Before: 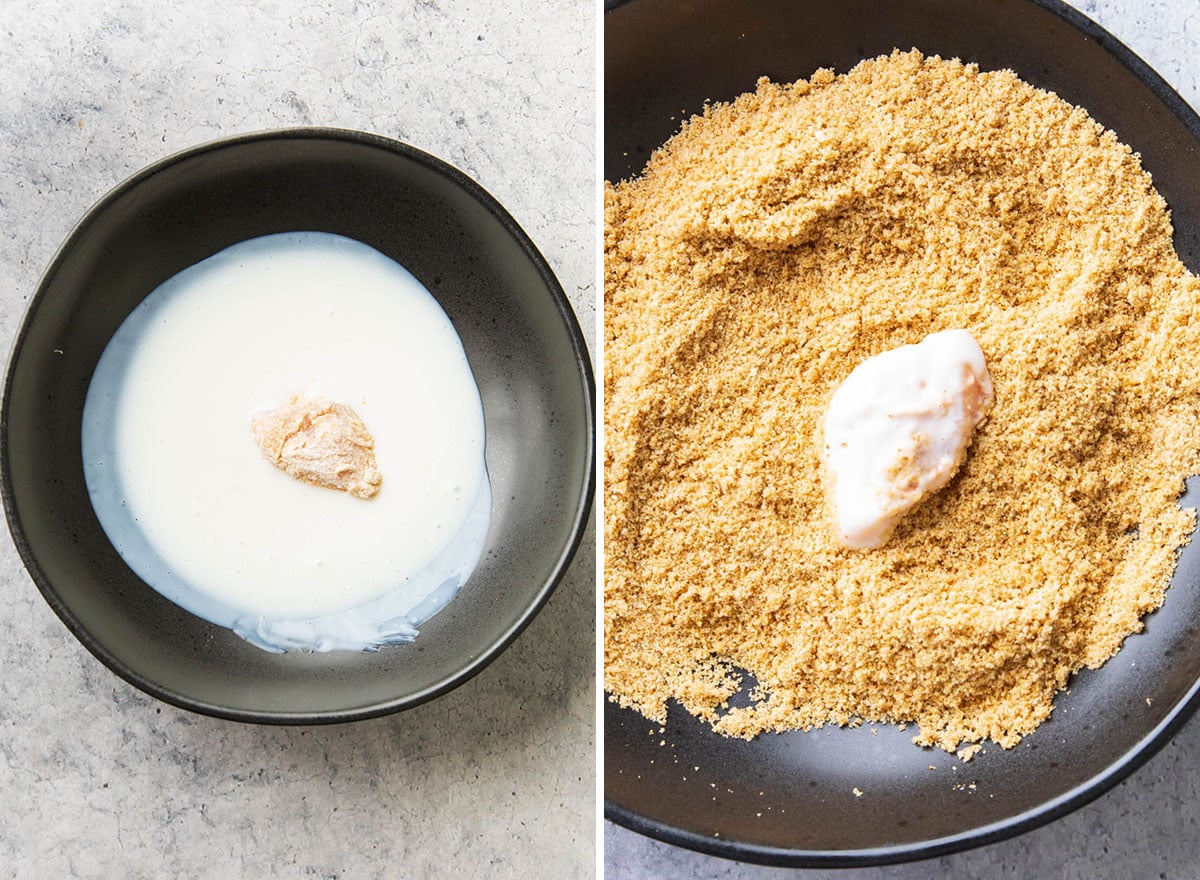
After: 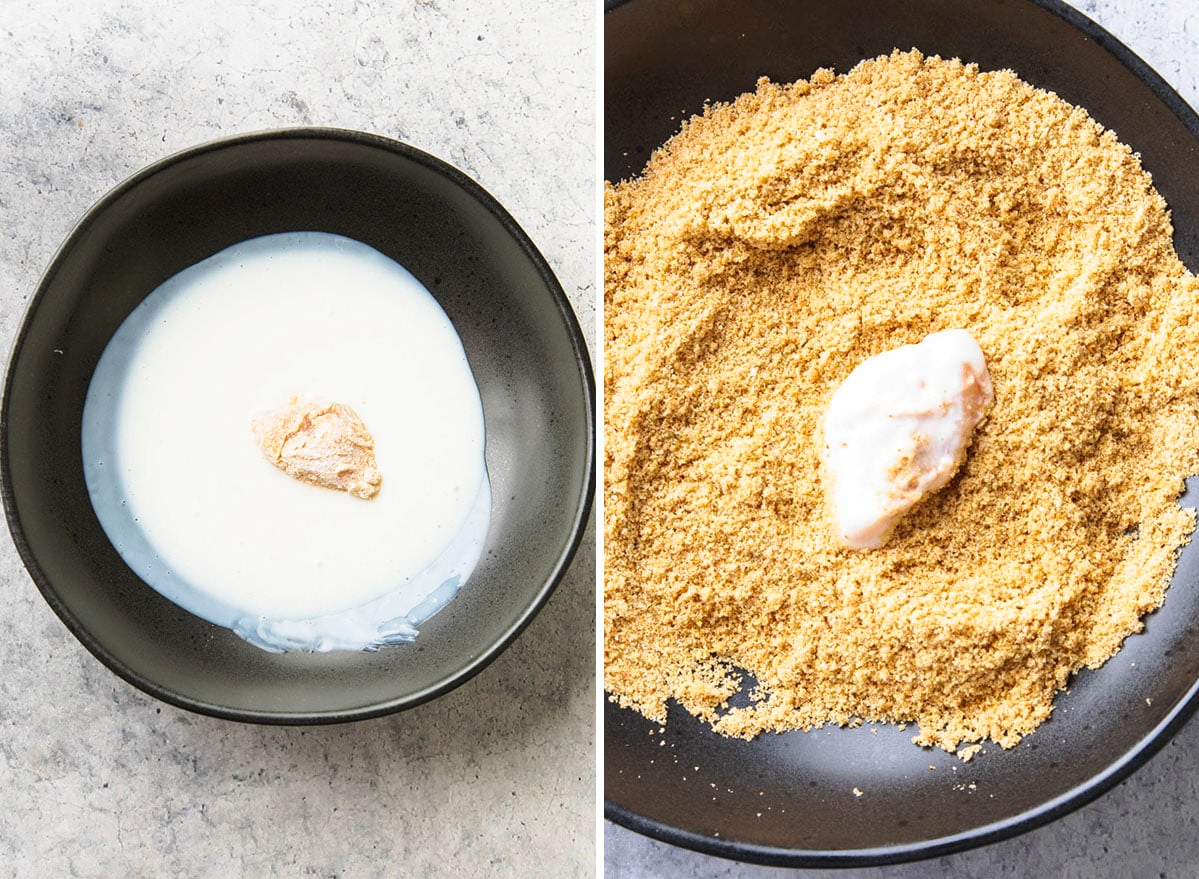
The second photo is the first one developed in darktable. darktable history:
tone curve: curves: ch0 [(0, 0.021) (0.059, 0.053) (0.197, 0.191) (0.32, 0.311) (0.495, 0.505) (0.725, 0.731) (0.89, 0.919) (1, 1)]; ch1 [(0, 0) (0.094, 0.081) (0.285, 0.299) (0.401, 0.424) (0.453, 0.439) (0.495, 0.496) (0.54, 0.55) (0.615, 0.637) (0.657, 0.683) (1, 1)]; ch2 [(0, 0) (0.257, 0.217) (0.43, 0.421) (0.498, 0.507) (0.547, 0.539) (0.595, 0.56) (0.644, 0.599) (1, 1)], preserve colors none
